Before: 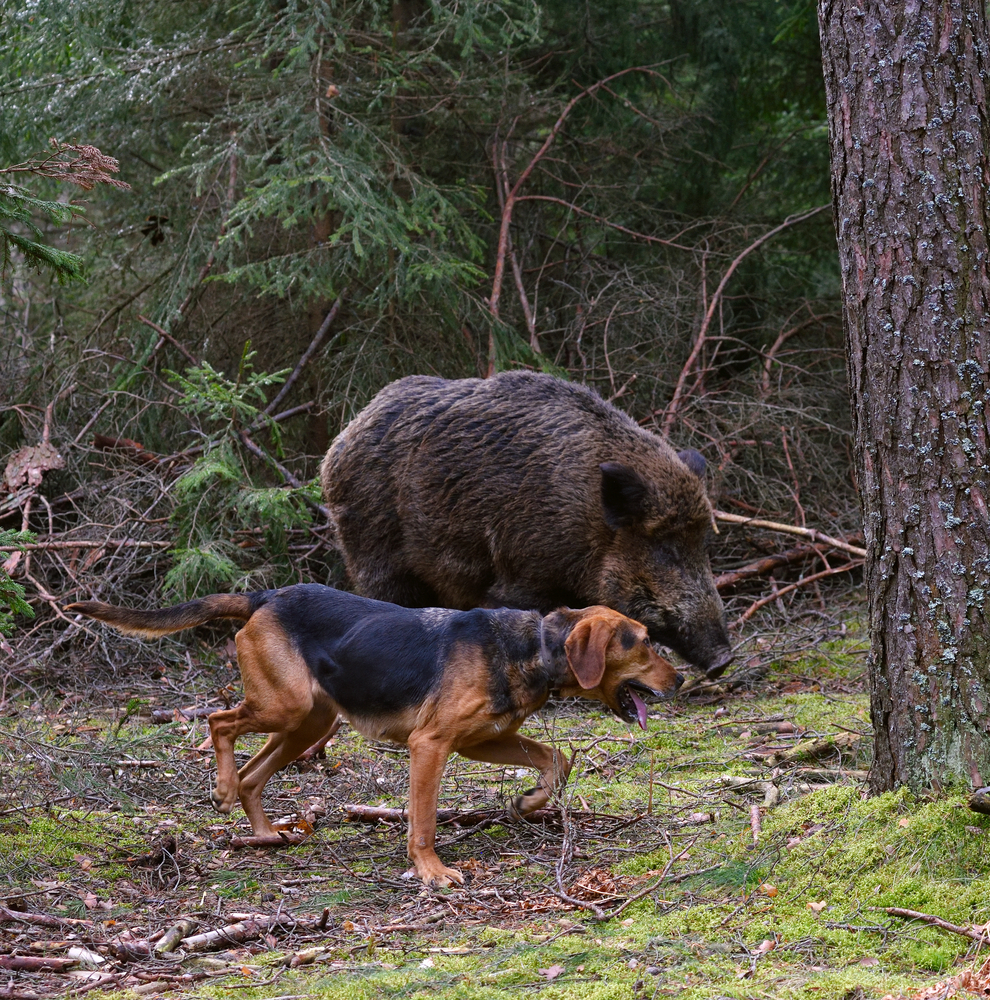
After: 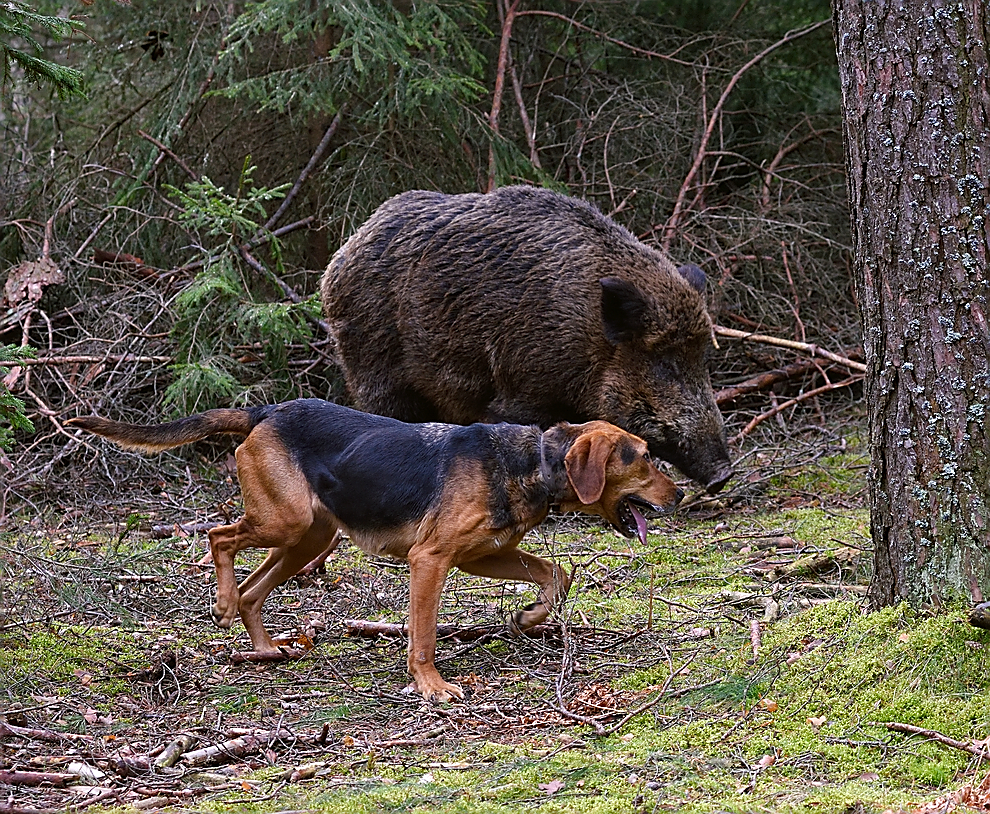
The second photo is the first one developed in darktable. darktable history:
crop and rotate: top 18.507%
sharpen: radius 1.4, amount 1.25, threshold 0.7
